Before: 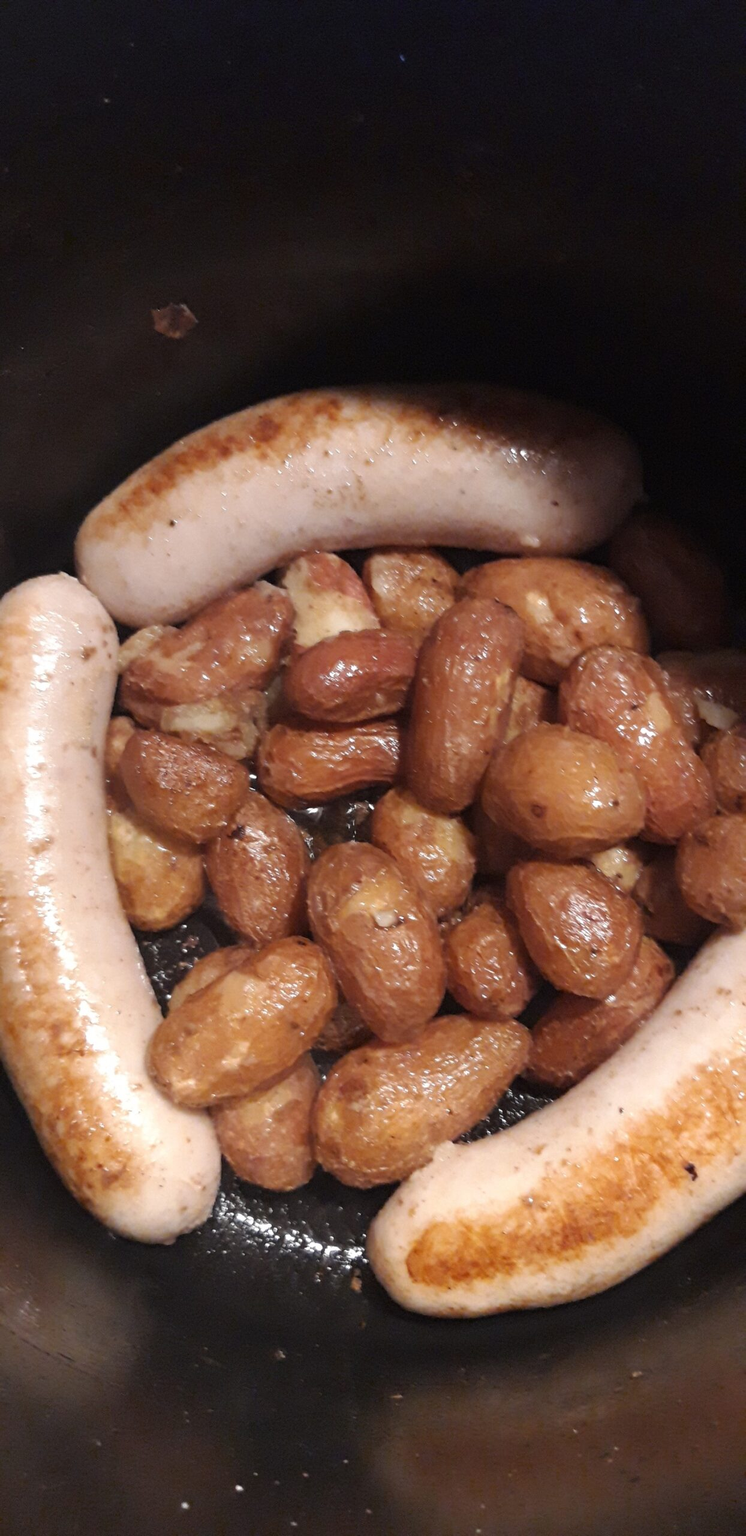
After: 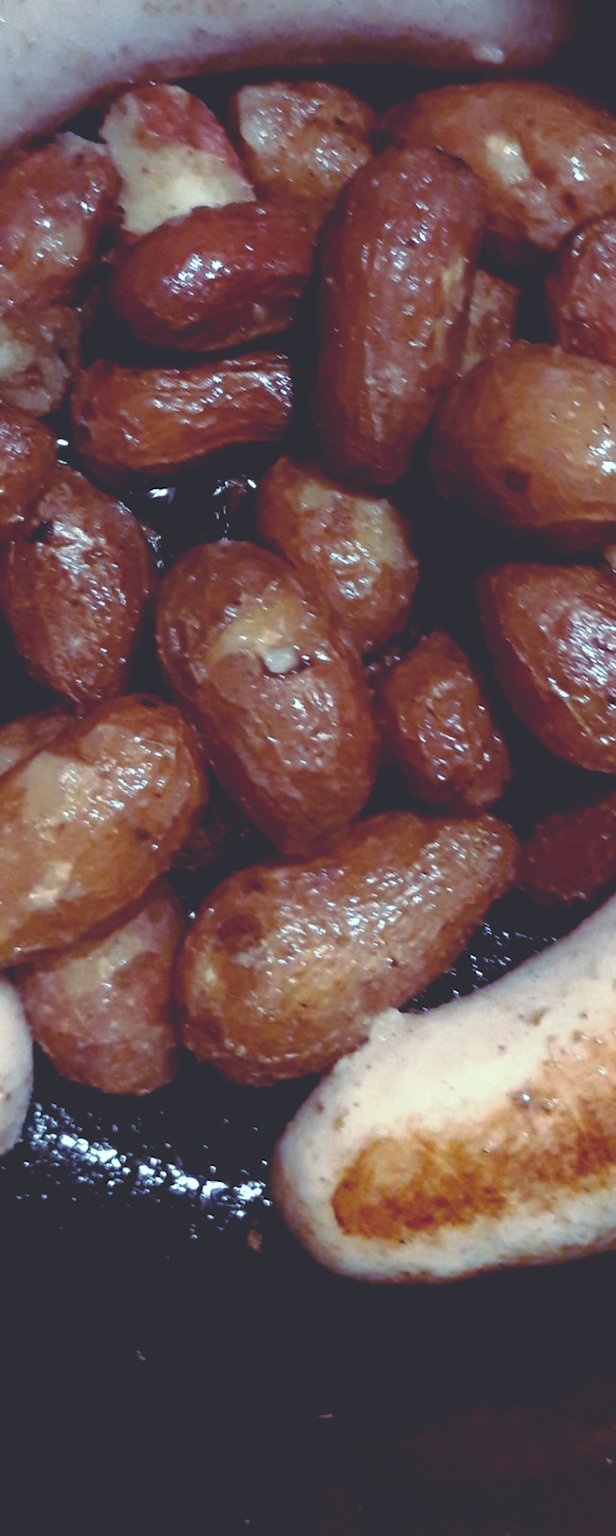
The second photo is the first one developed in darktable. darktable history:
rgb curve: curves: ch0 [(0, 0.186) (0.314, 0.284) (0.576, 0.466) (0.805, 0.691) (0.936, 0.886)]; ch1 [(0, 0.186) (0.314, 0.284) (0.581, 0.534) (0.771, 0.746) (0.936, 0.958)]; ch2 [(0, 0.216) (0.275, 0.39) (1, 1)], mode RGB, independent channels, compensate middle gray true, preserve colors none
exposure: black level correction 0.056, exposure -0.039 EV, compensate highlight preservation false
crop and rotate: left 29.237%, top 31.152%, right 19.807%
rotate and perspective: rotation -2°, crop left 0.022, crop right 0.978, crop top 0.049, crop bottom 0.951
tone curve: curves: ch0 [(0, 0) (0.003, 0.003) (0.011, 0.011) (0.025, 0.026) (0.044, 0.046) (0.069, 0.072) (0.1, 0.103) (0.136, 0.141) (0.177, 0.184) (0.224, 0.233) (0.277, 0.287) (0.335, 0.348) (0.399, 0.414) (0.468, 0.486) (0.543, 0.563) (0.623, 0.647) (0.709, 0.736) (0.801, 0.831) (0.898, 0.92) (1, 1)], preserve colors none
